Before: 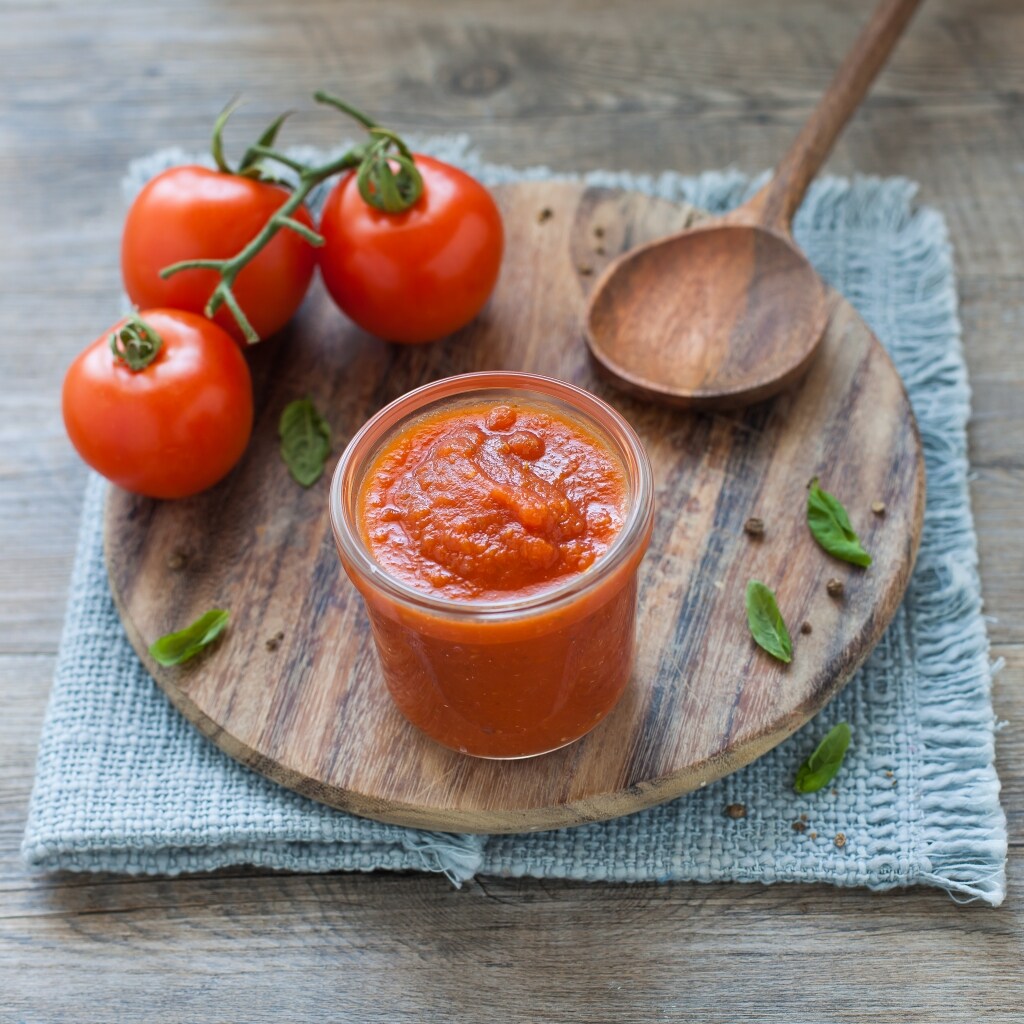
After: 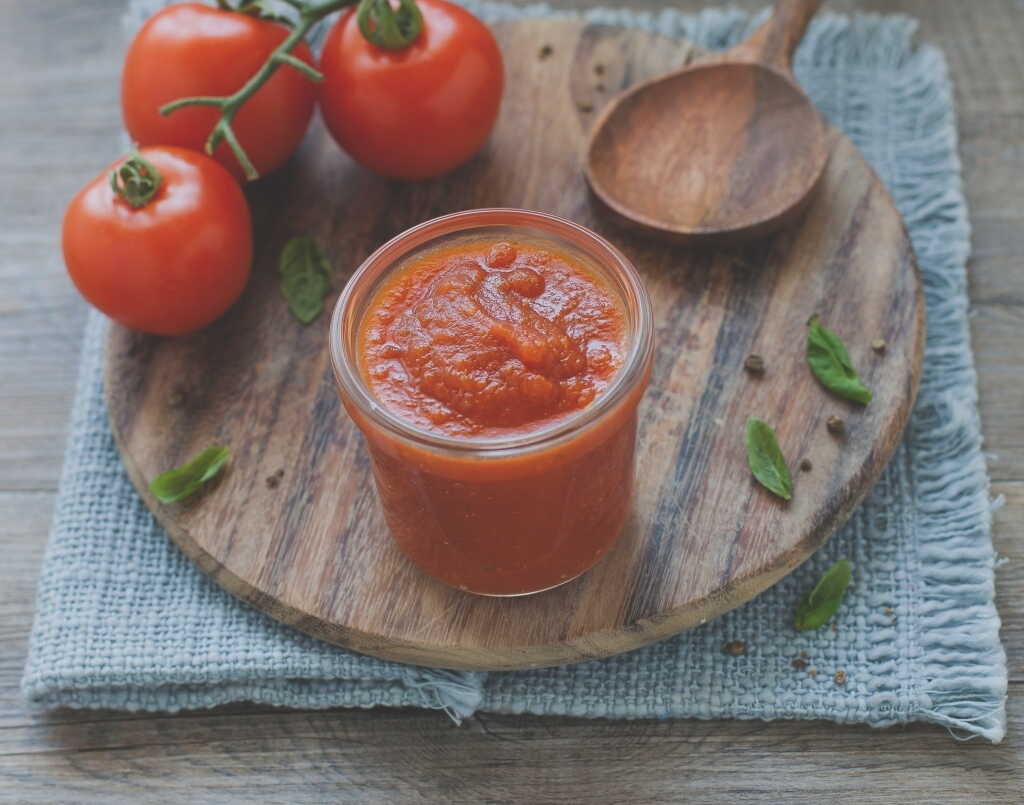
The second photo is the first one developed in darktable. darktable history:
exposure: black level correction -0.037, exposure -0.496 EV, compensate highlight preservation false
crop and rotate: top 15.934%, bottom 5.378%
